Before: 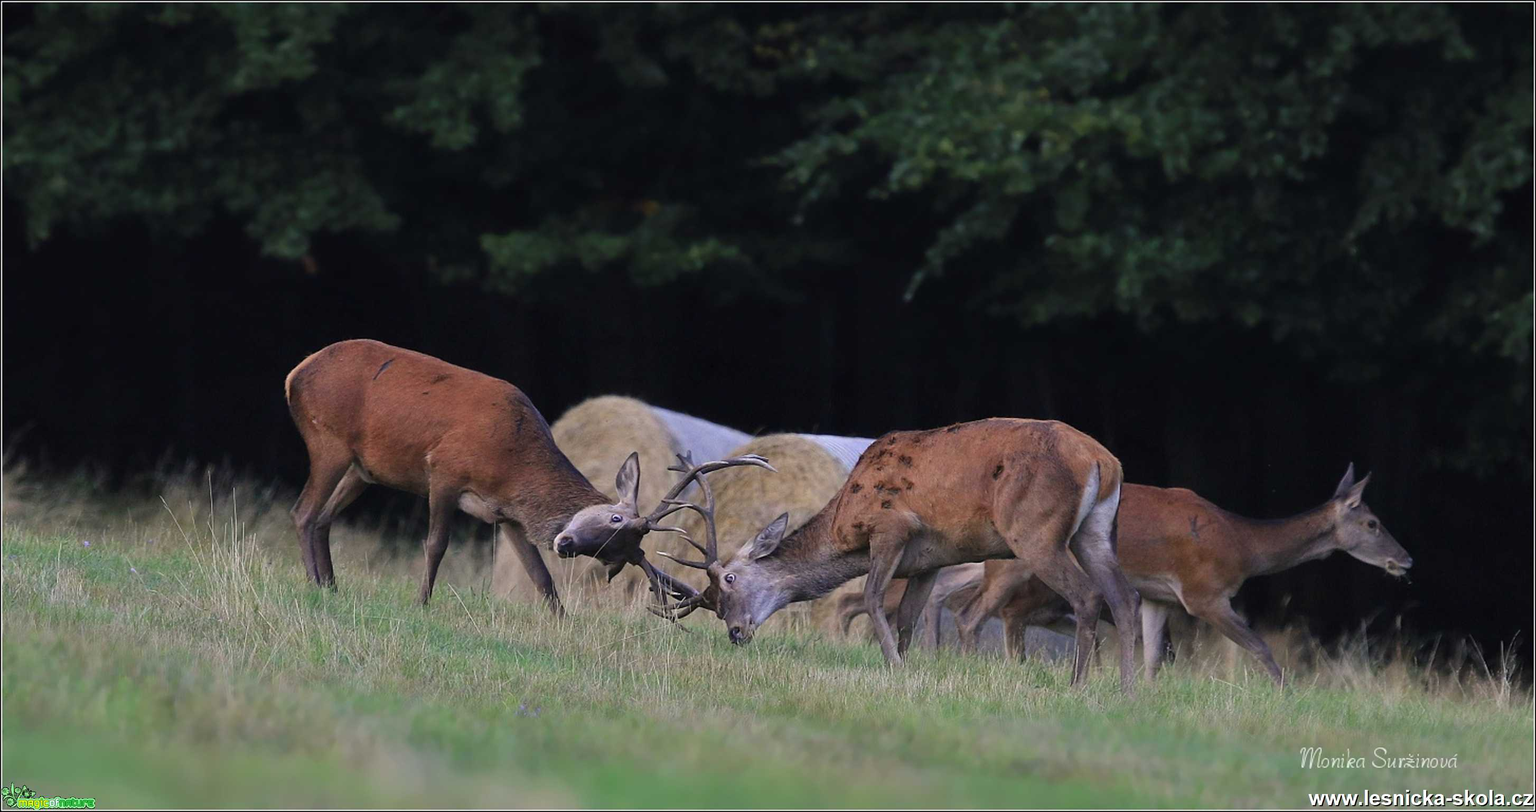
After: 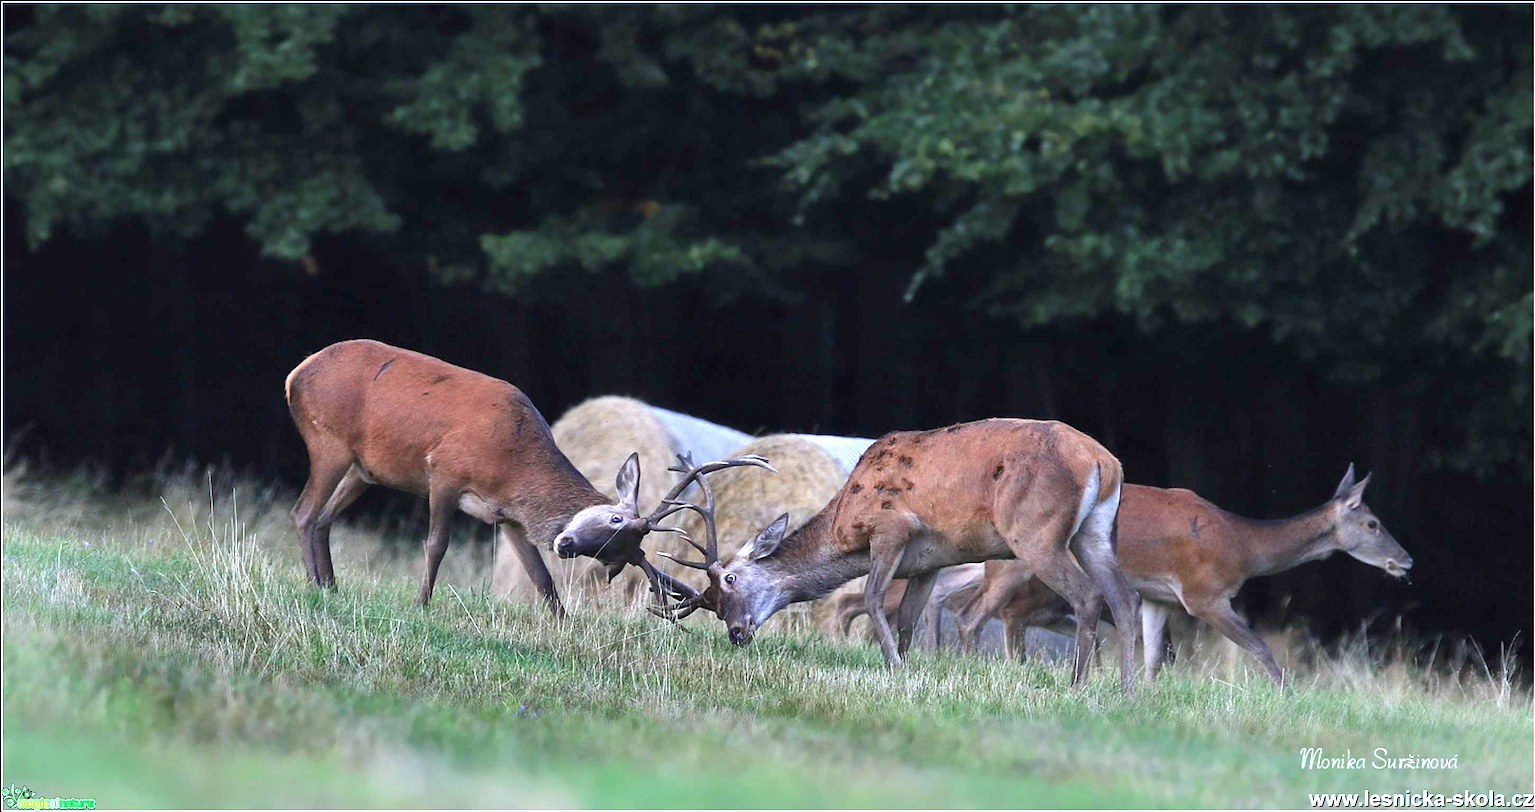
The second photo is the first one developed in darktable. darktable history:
shadows and highlights: shadows 20.87, highlights -82.3, soften with gaussian
exposure: black level correction 0.001, exposure 1.12 EV, compensate exposure bias true, compensate highlight preservation false
color balance rgb: linear chroma grading › shadows -2.312%, linear chroma grading › highlights -14.729%, linear chroma grading › global chroma -9.561%, linear chroma grading › mid-tones -10.379%, perceptual saturation grading › global saturation 25.369%
color correction: highlights a* -3.96, highlights b* -10.98
